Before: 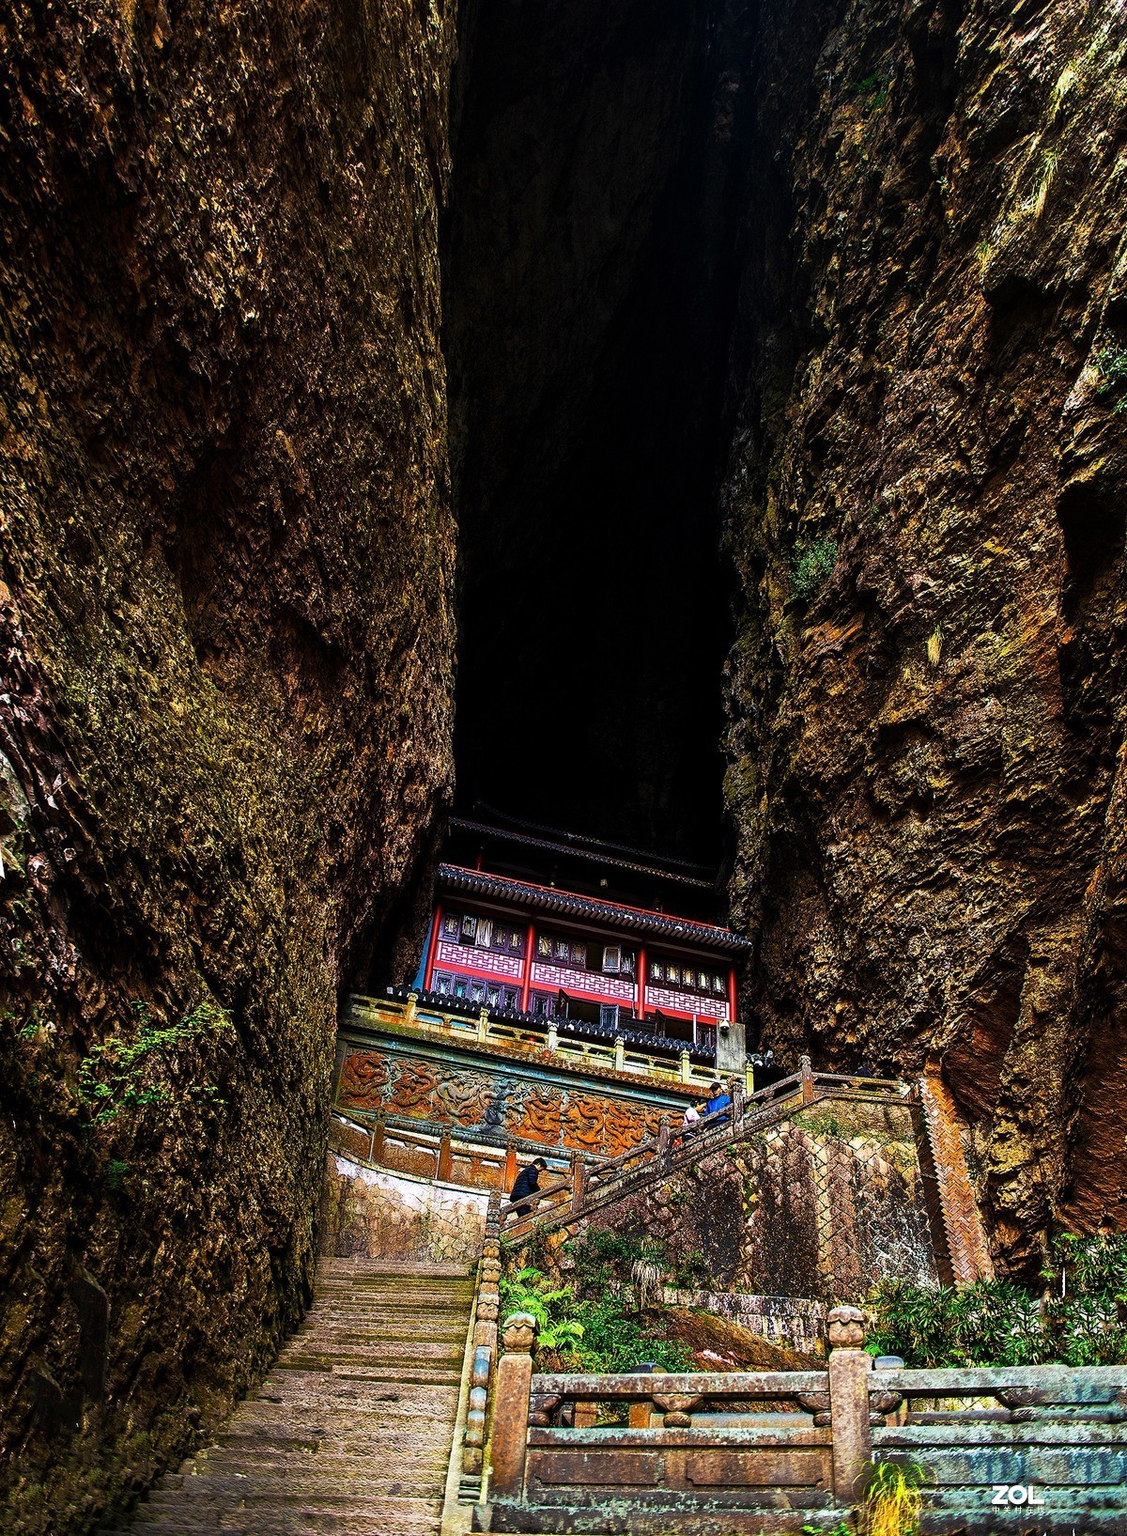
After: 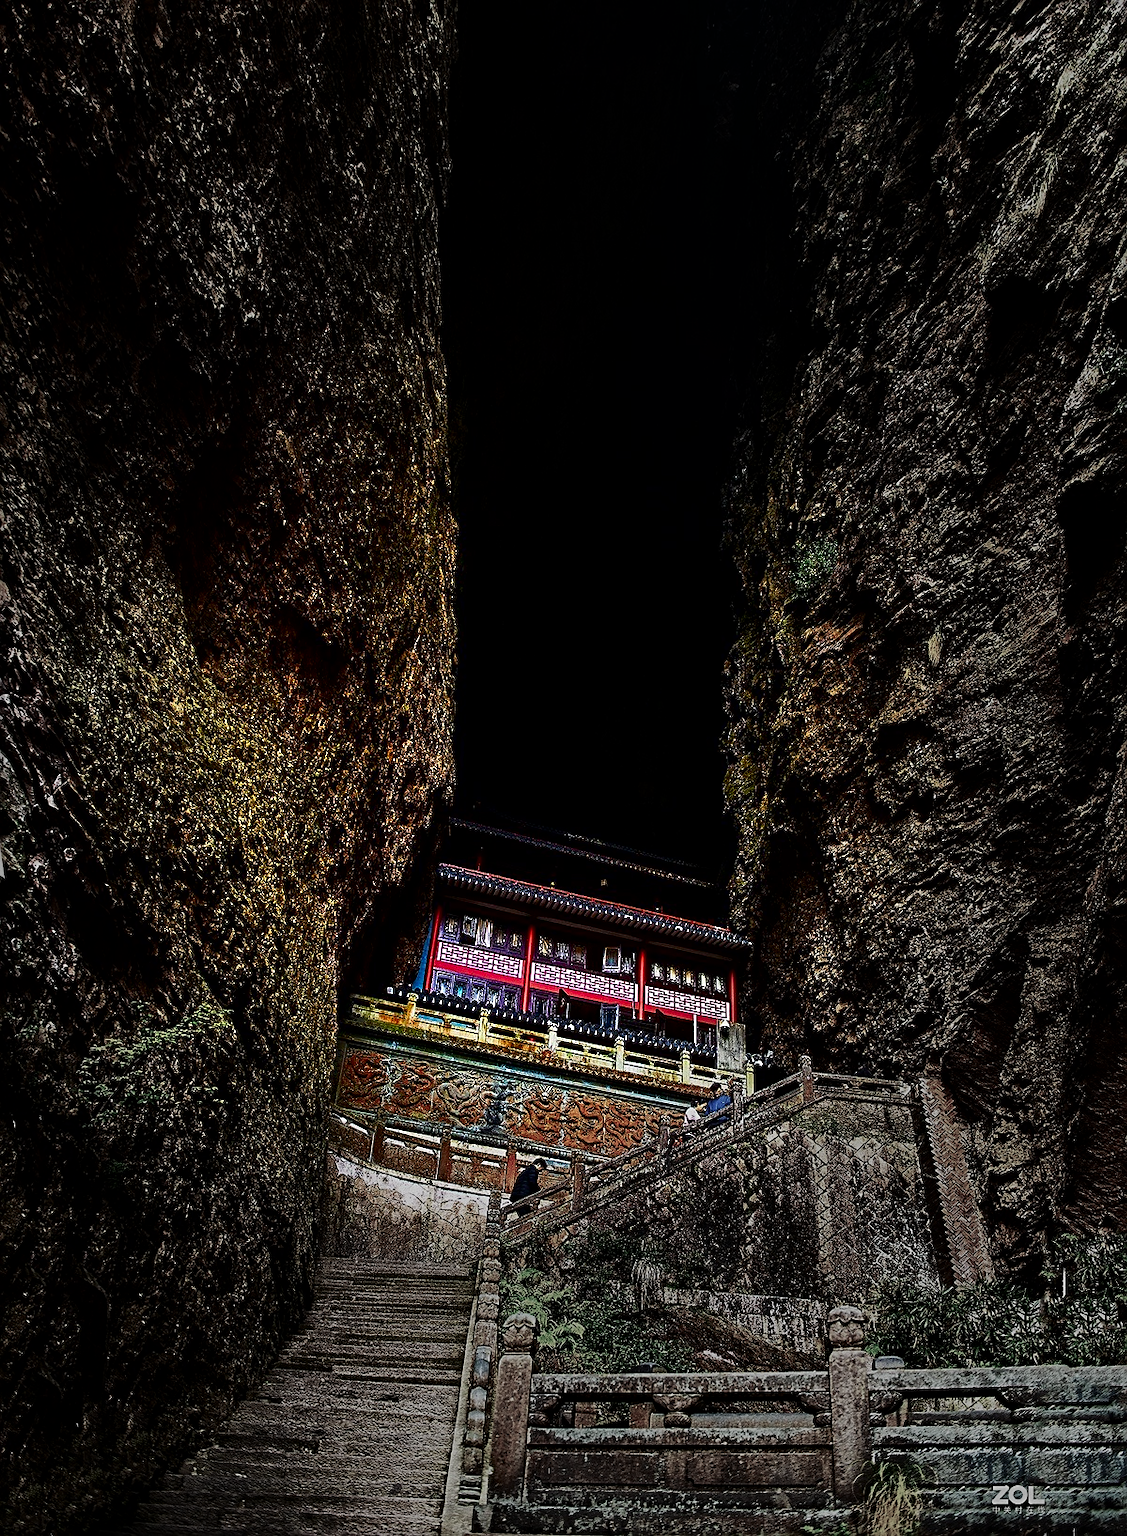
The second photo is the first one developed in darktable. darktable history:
sharpen: on, module defaults
contrast brightness saturation: contrast 0.132, brightness -0.239, saturation 0.147
vignetting: fall-off start 31.9%, fall-off radius 33.65%, brightness -0.613, saturation -0.67, center (-0.122, -0.003)
local contrast: mode bilateral grid, contrast 19, coarseness 49, detail 119%, midtone range 0.2
haze removal: compatibility mode true, adaptive false
